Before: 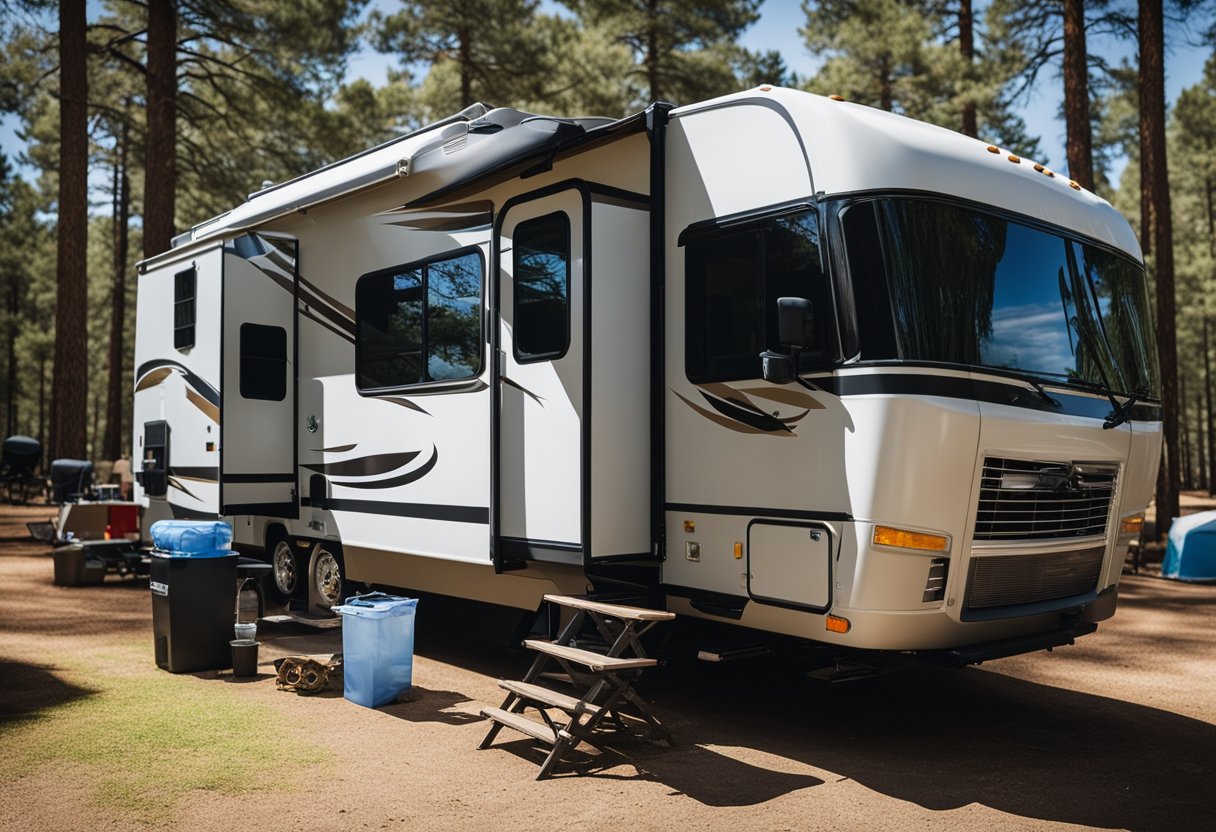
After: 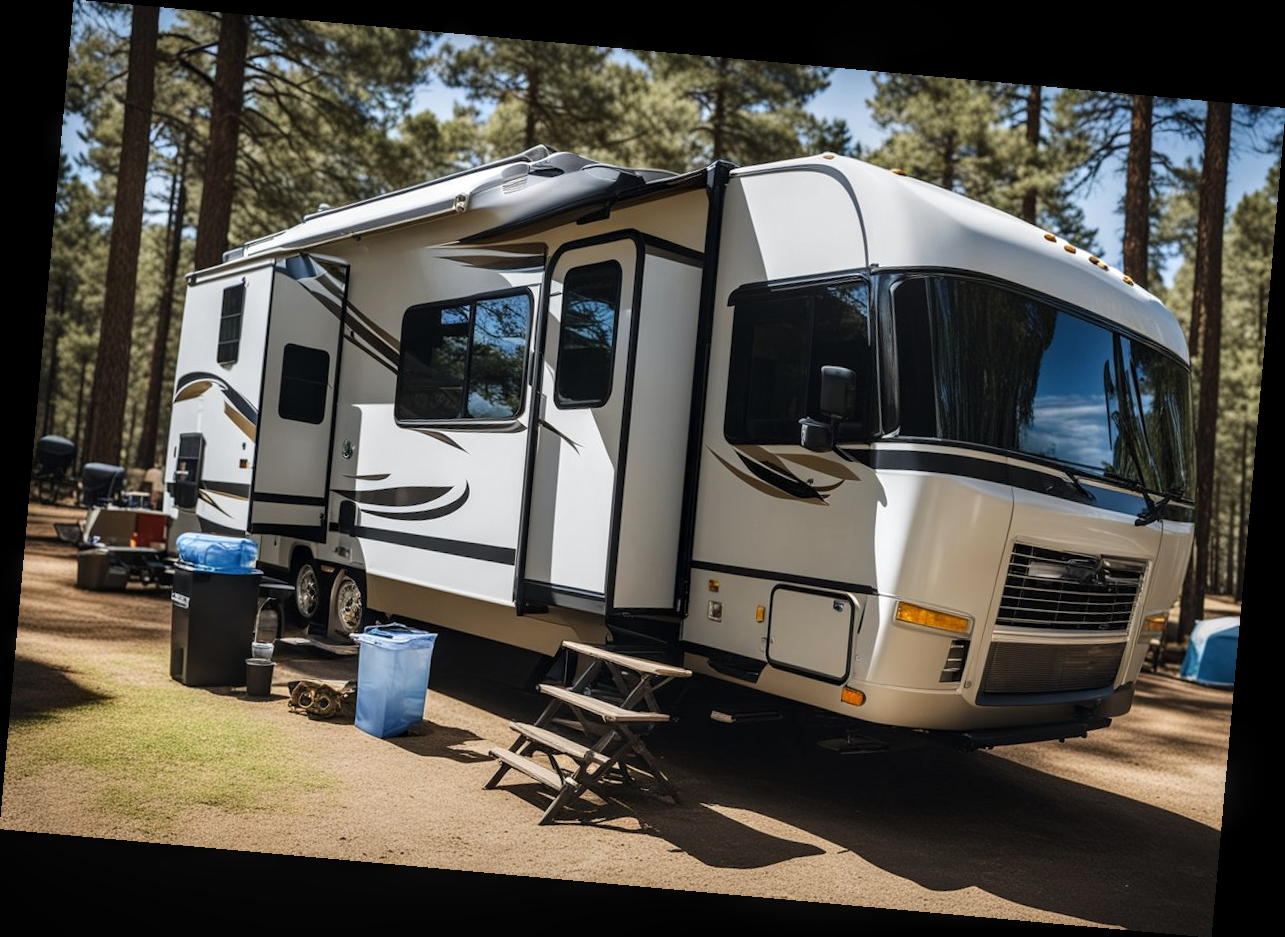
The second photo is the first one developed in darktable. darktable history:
tone equalizer: on, module defaults
fill light: on, module defaults
color contrast: green-magenta contrast 0.81
rotate and perspective: rotation 5.12°, automatic cropping off
local contrast: detail 130%
